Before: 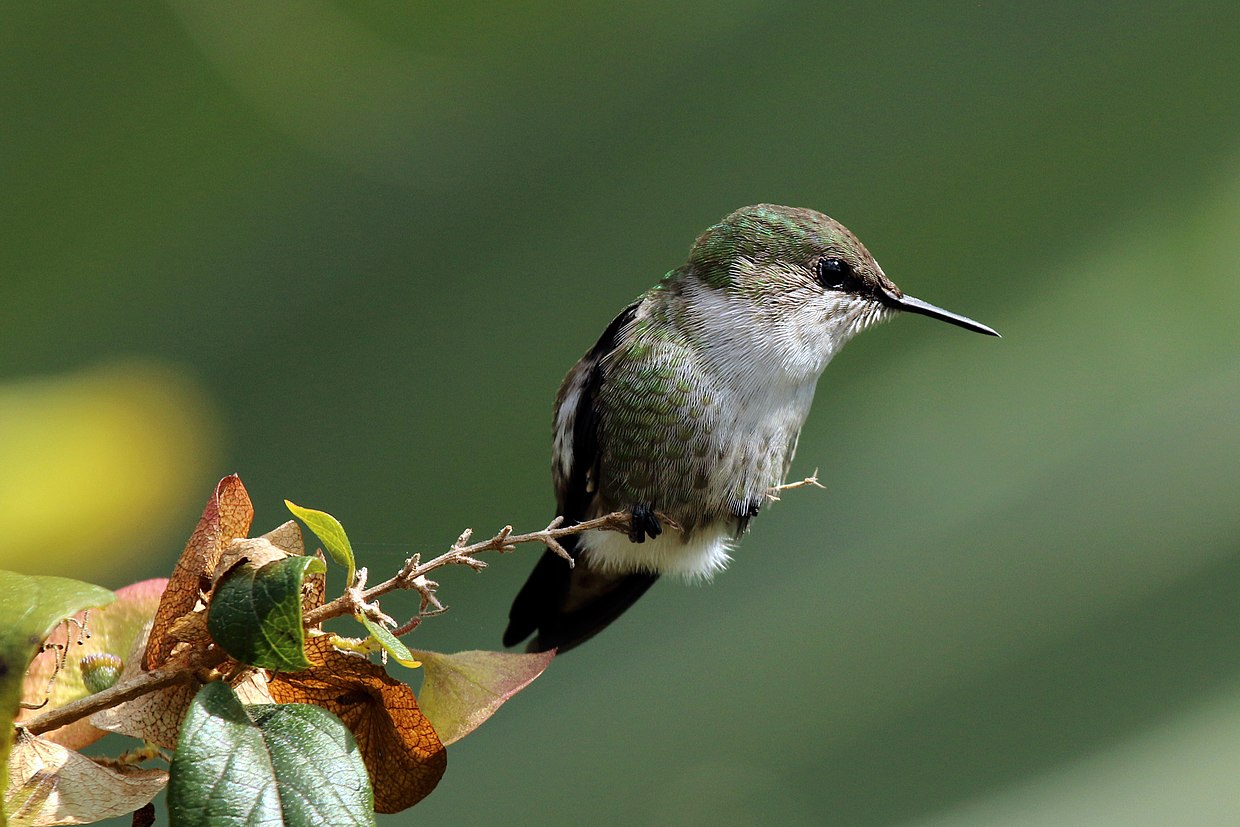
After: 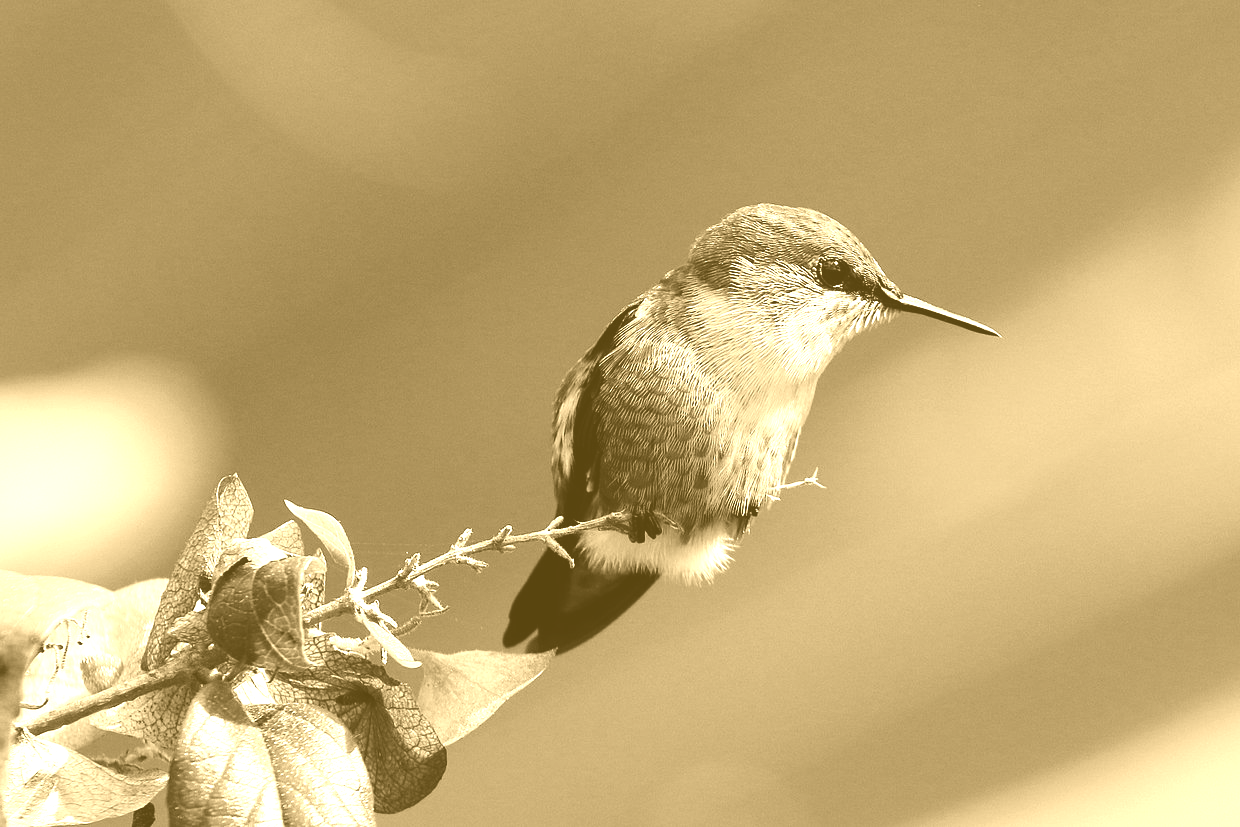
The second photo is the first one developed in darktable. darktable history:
colorize: hue 36°, source mix 100%
contrast brightness saturation: contrast 0.15, brightness 0.05
